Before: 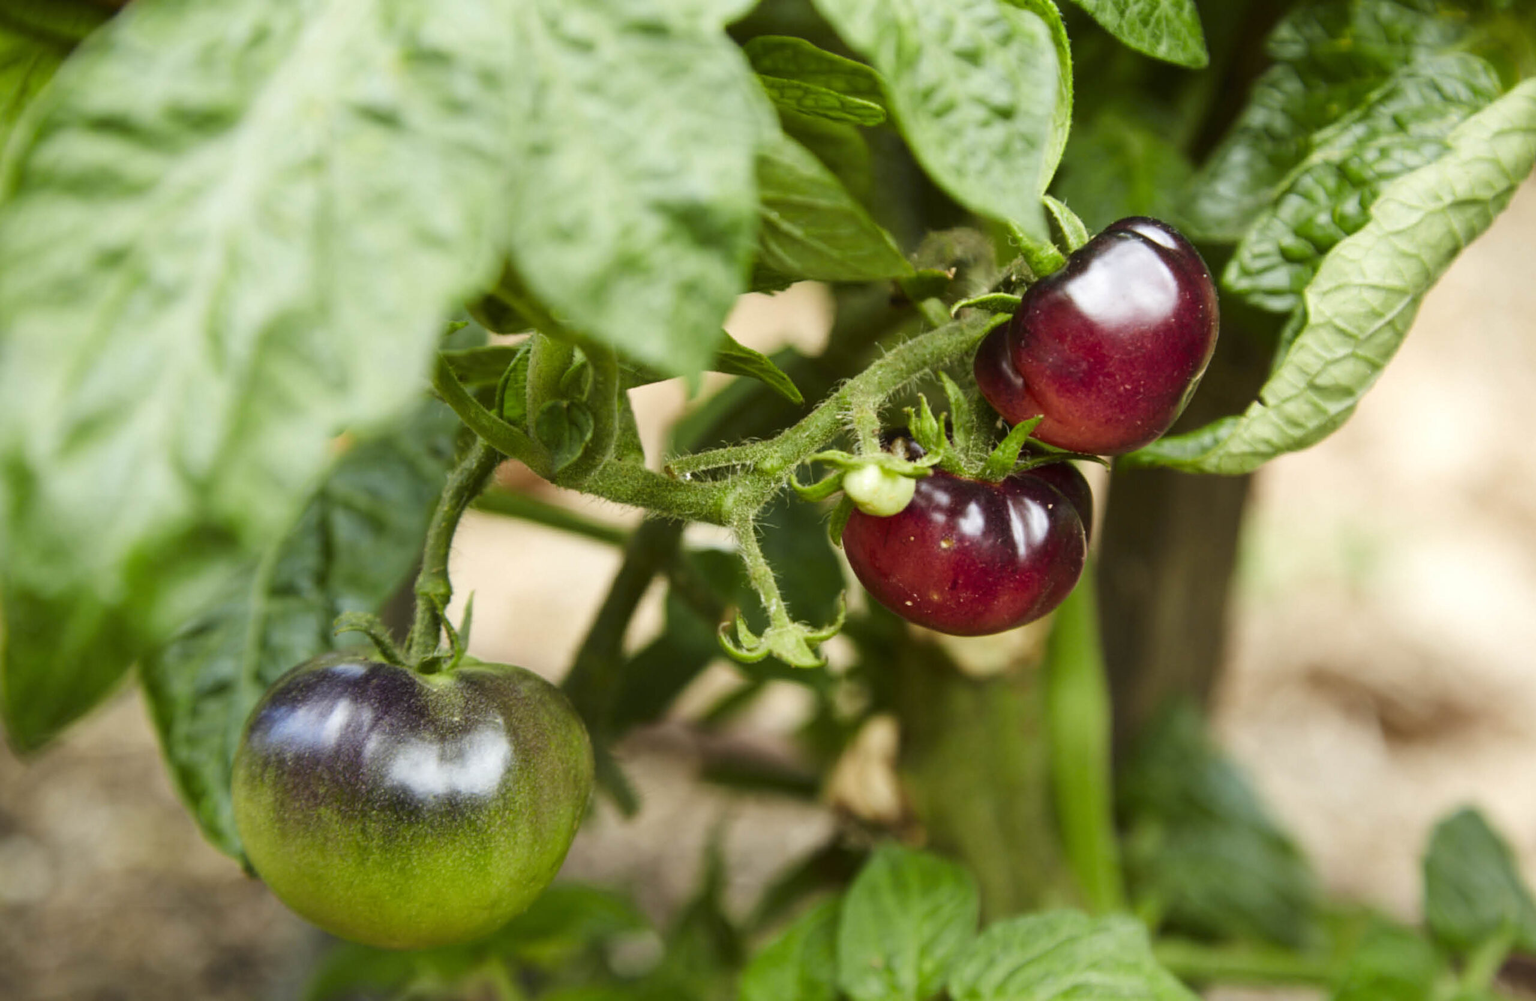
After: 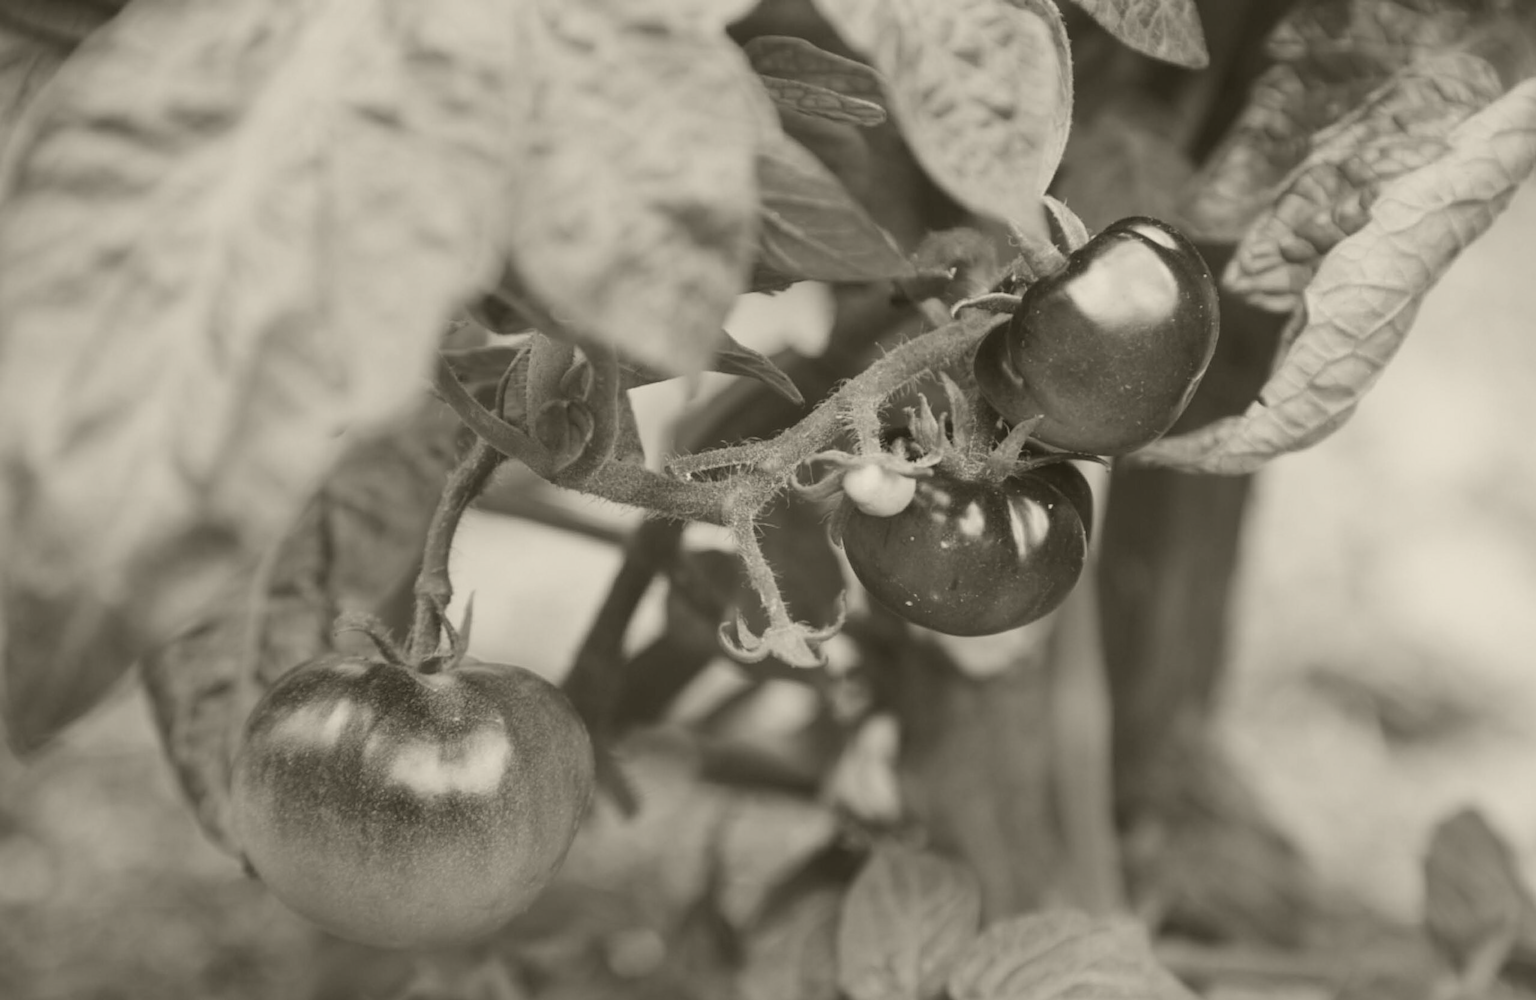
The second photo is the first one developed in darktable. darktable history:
colorize: hue 41.44°, saturation 22%, source mix 60%, lightness 10.61%
exposure: black level correction 0, exposure 1 EV, compensate exposure bias true, compensate highlight preservation false
